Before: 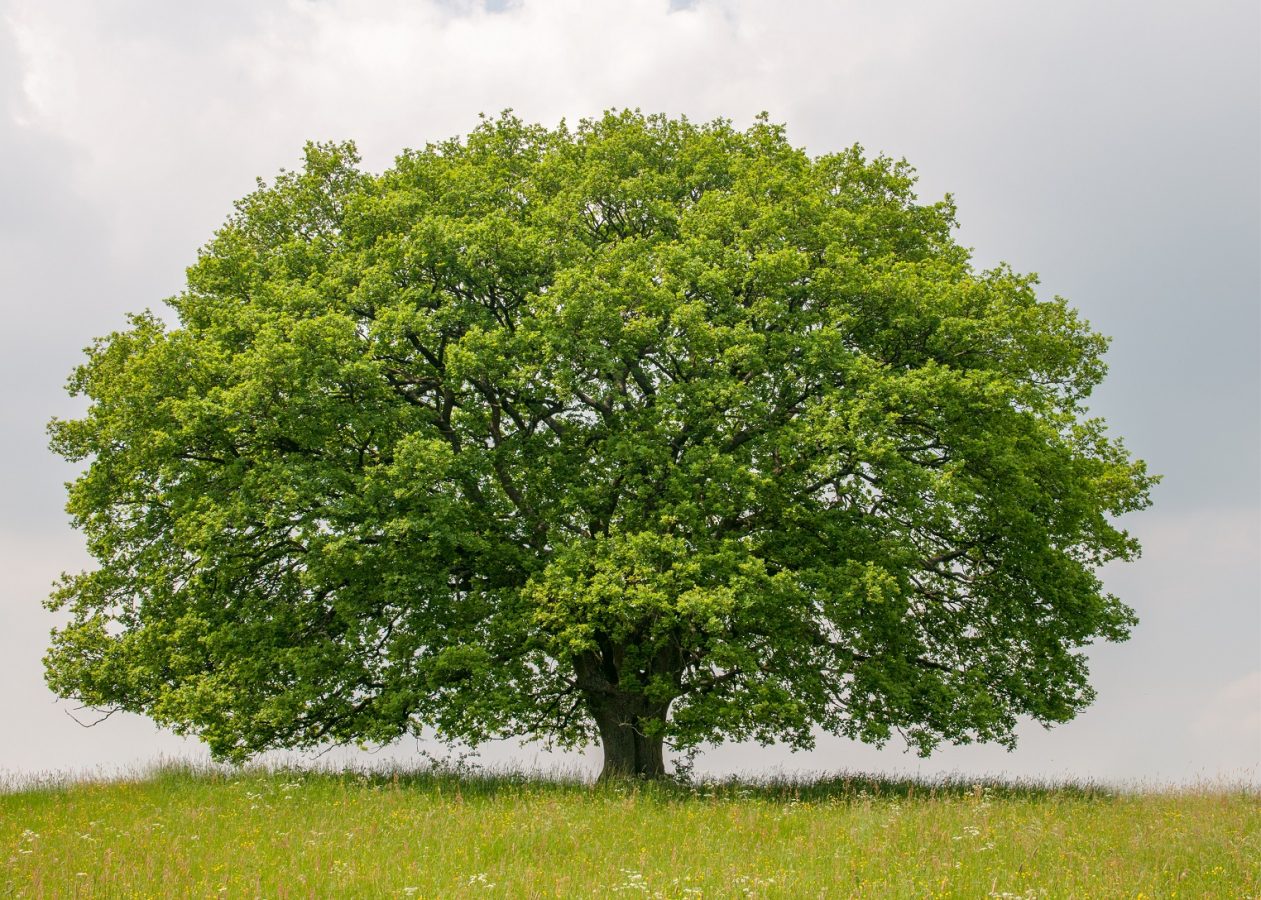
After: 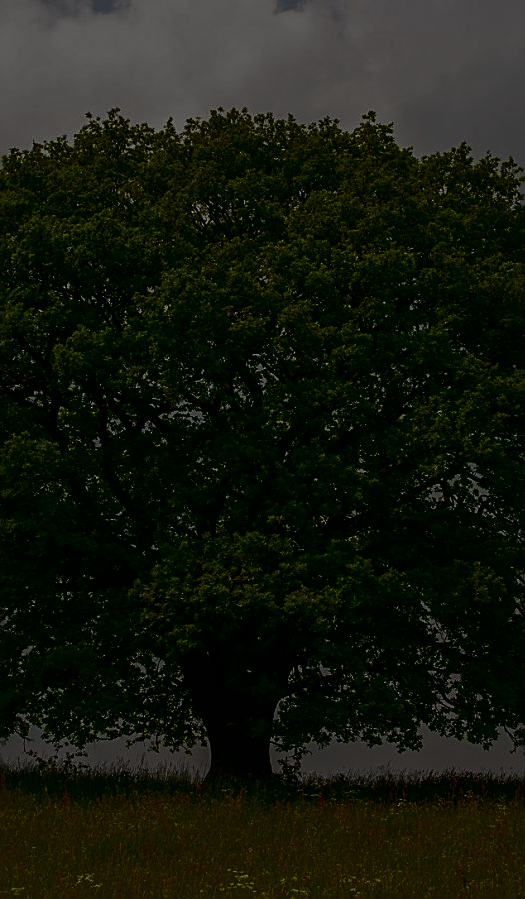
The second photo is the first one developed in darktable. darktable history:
contrast brightness saturation: contrast 0.09, brightness -0.59, saturation 0.17
crop: left 31.229%, right 27.105%
tone equalizer: -8 EV -0.75 EV, -7 EV -0.7 EV, -6 EV -0.6 EV, -5 EV -0.4 EV, -3 EV 0.4 EV, -2 EV 0.6 EV, -1 EV 0.7 EV, +0 EV 0.75 EV, edges refinement/feathering 500, mask exposure compensation -1.57 EV, preserve details no
exposure: exposure -2.002 EV, compensate highlight preservation false
sharpen: on, module defaults
